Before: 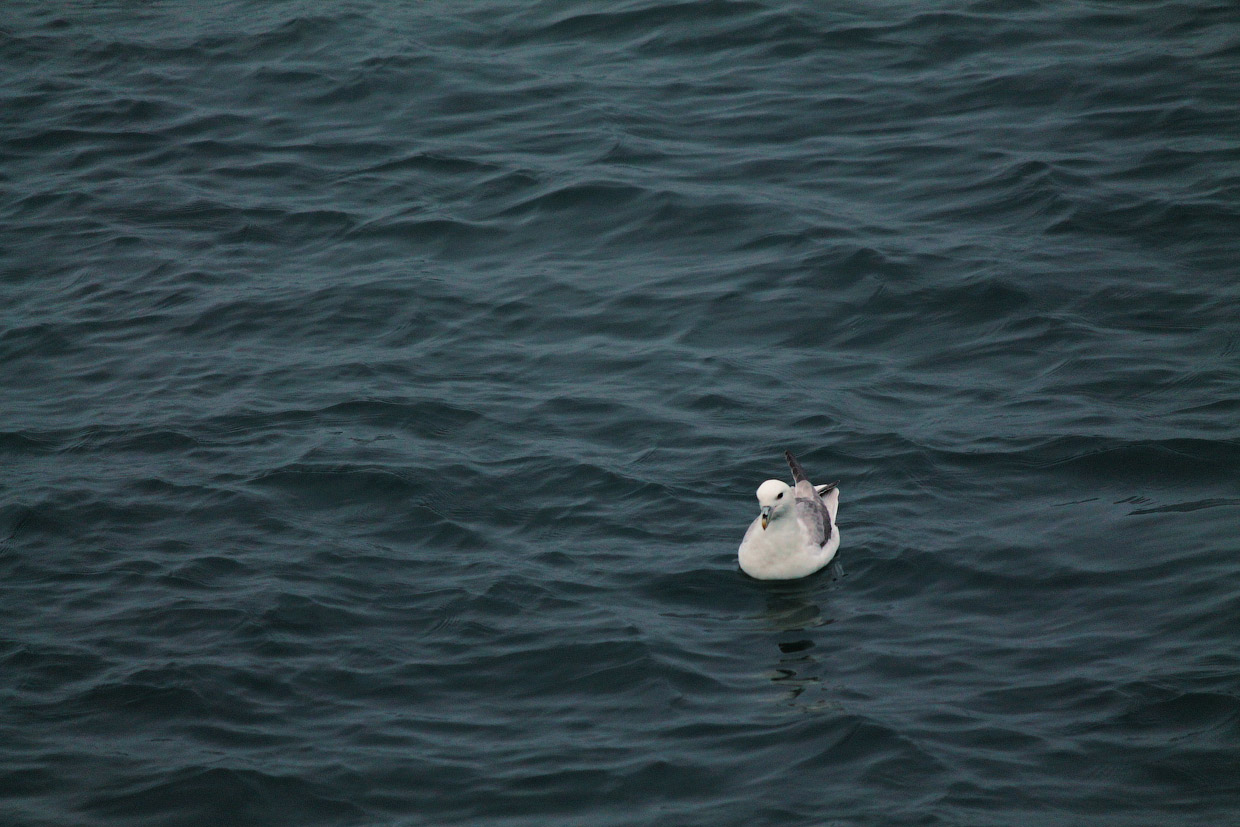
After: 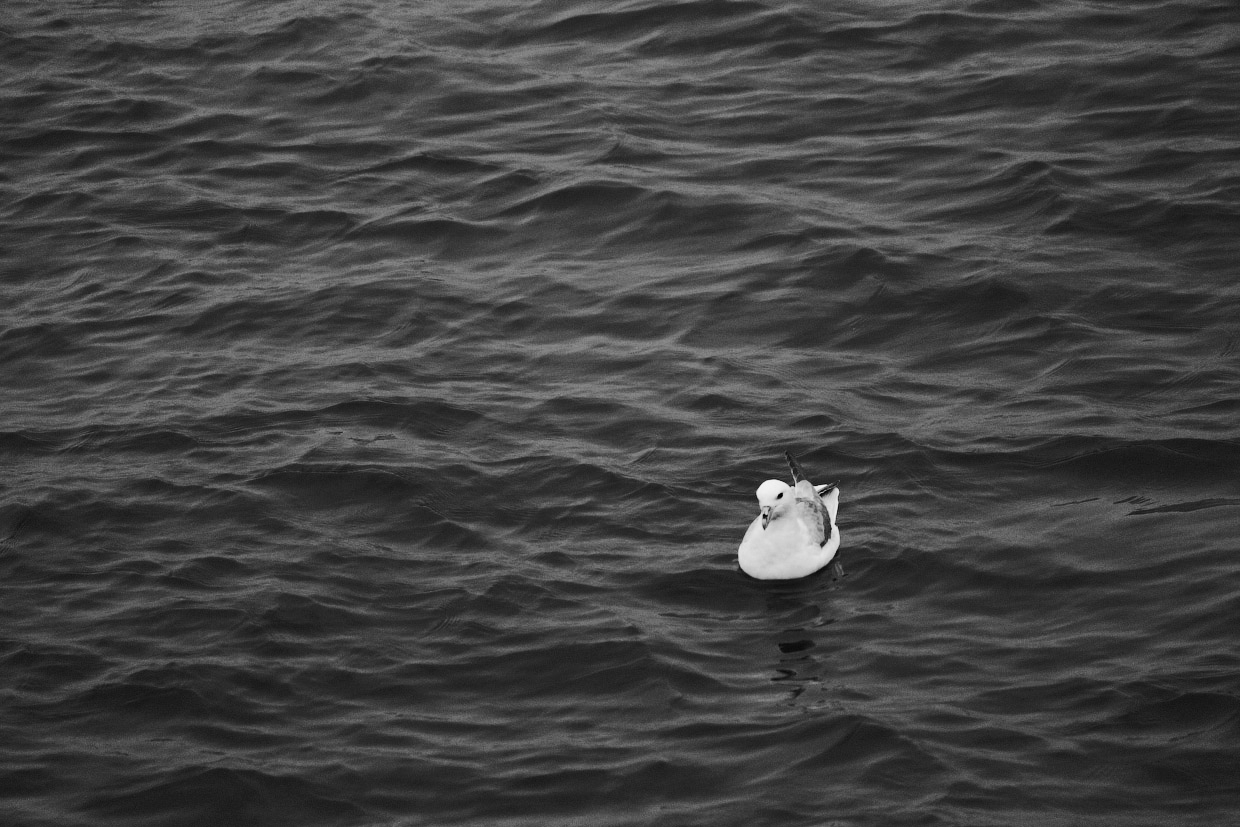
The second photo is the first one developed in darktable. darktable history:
monochrome: on, module defaults
rgb curve: curves: ch0 [(0, 0) (0.284, 0.292) (0.505, 0.644) (1, 1)]; ch1 [(0, 0) (0.284, 0.292) (0.505, 0.644) (1, 1)]; ch2 [(0, 0) (0.284, 0.292) (0.505, 0.644) (1, 1)], compensate middle gray true
